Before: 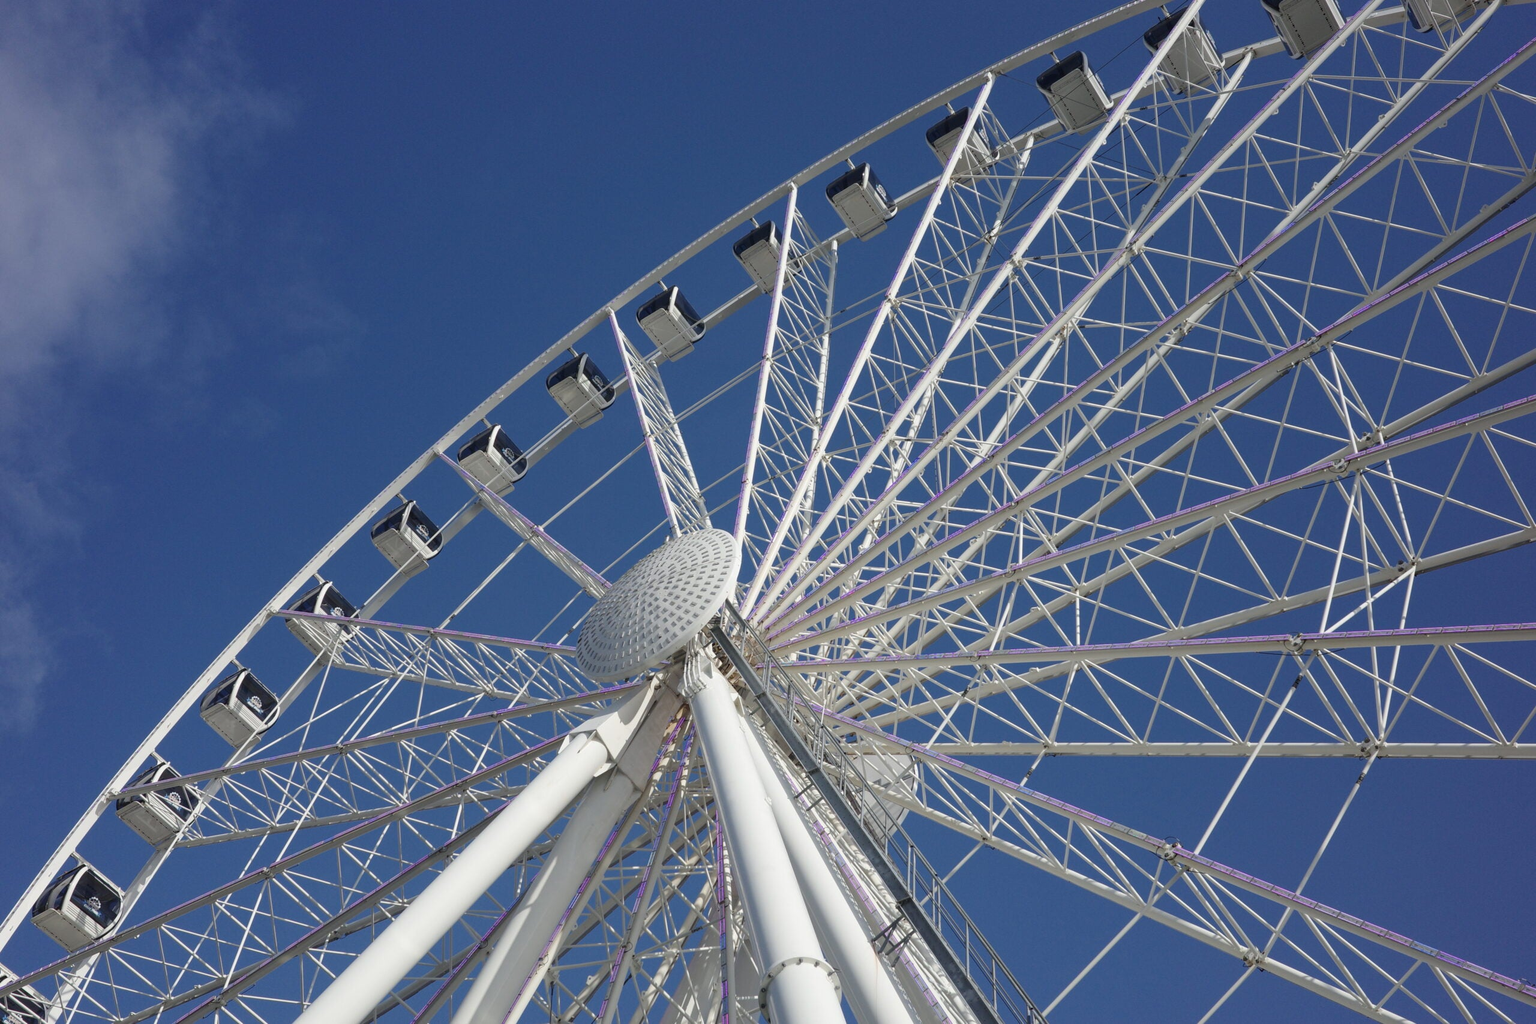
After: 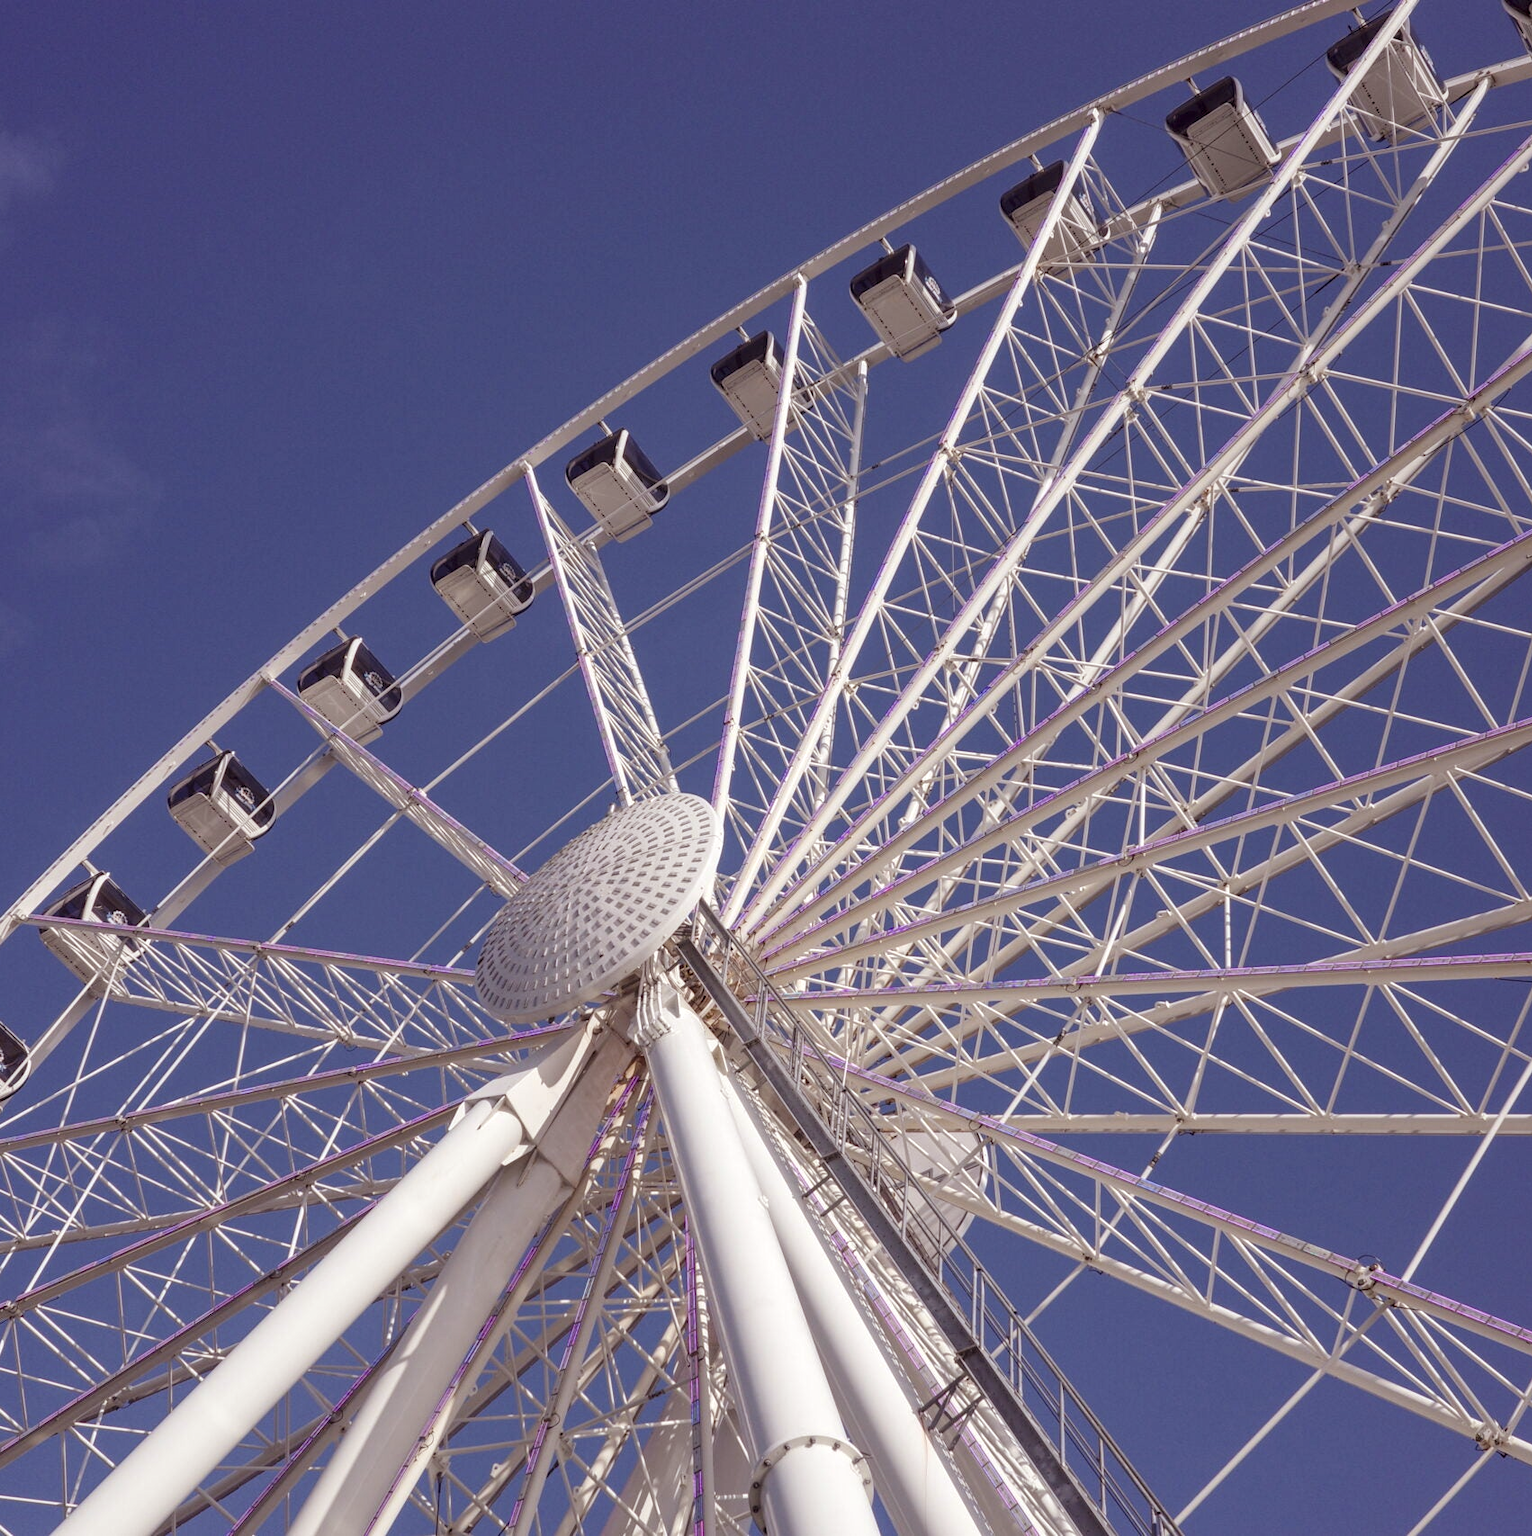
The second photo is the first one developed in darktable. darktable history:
crop: left 16.899%, right 16.556%
local contrast: on, module defaults
rgb levels: mode RGB, independent channels, levels [[0, 0.474, 1], [0, 0.5, 1], [0, 0.5, 1]]
